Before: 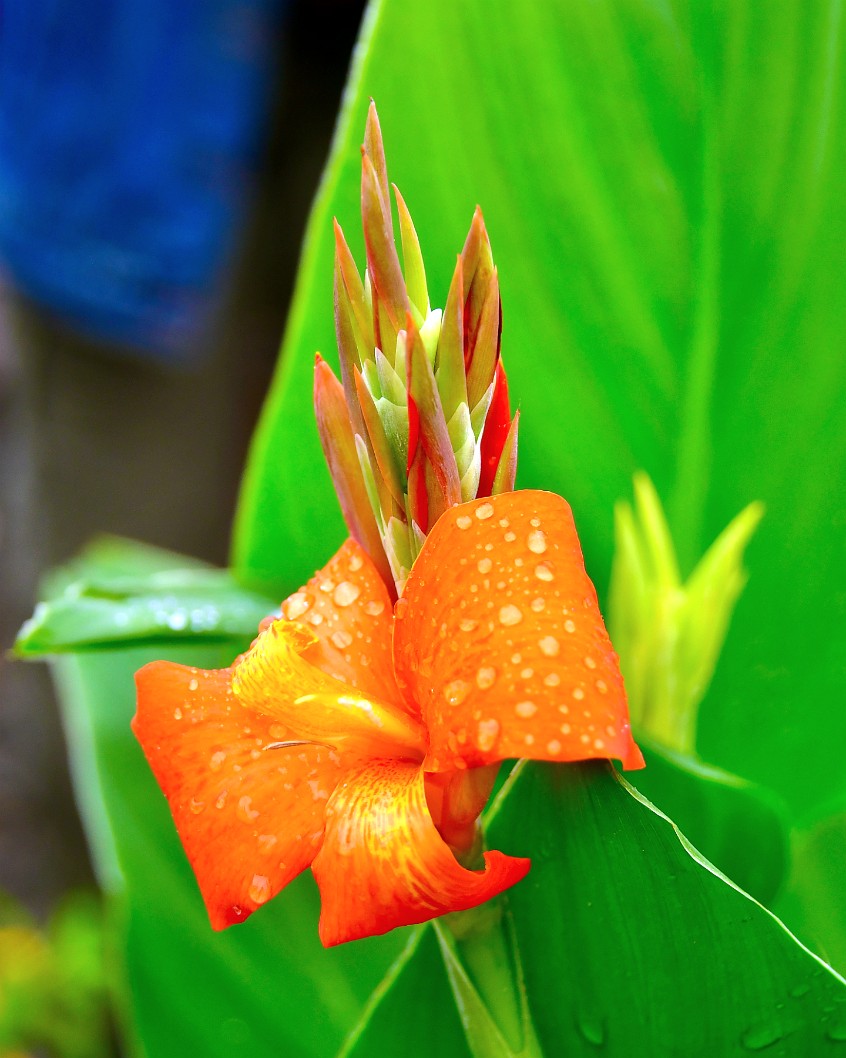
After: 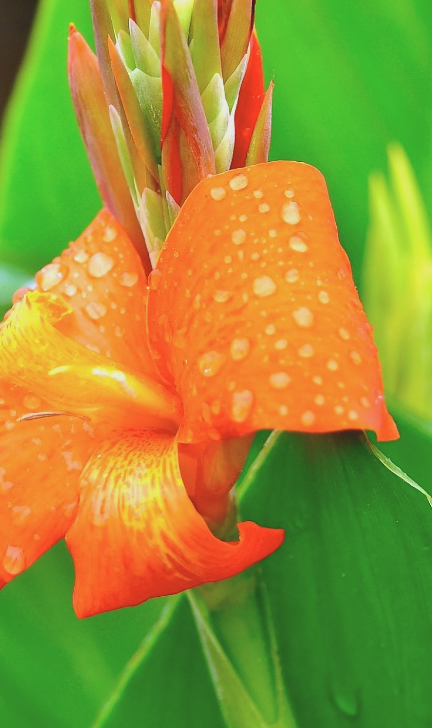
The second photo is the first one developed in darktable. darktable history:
base curve: preserve colors none
contrast brightness saturation: contrast -0.156, brightness 0.041, saturation -0.124
crop and rotate: left 29.109%, top 31.188%, right 19.81%
